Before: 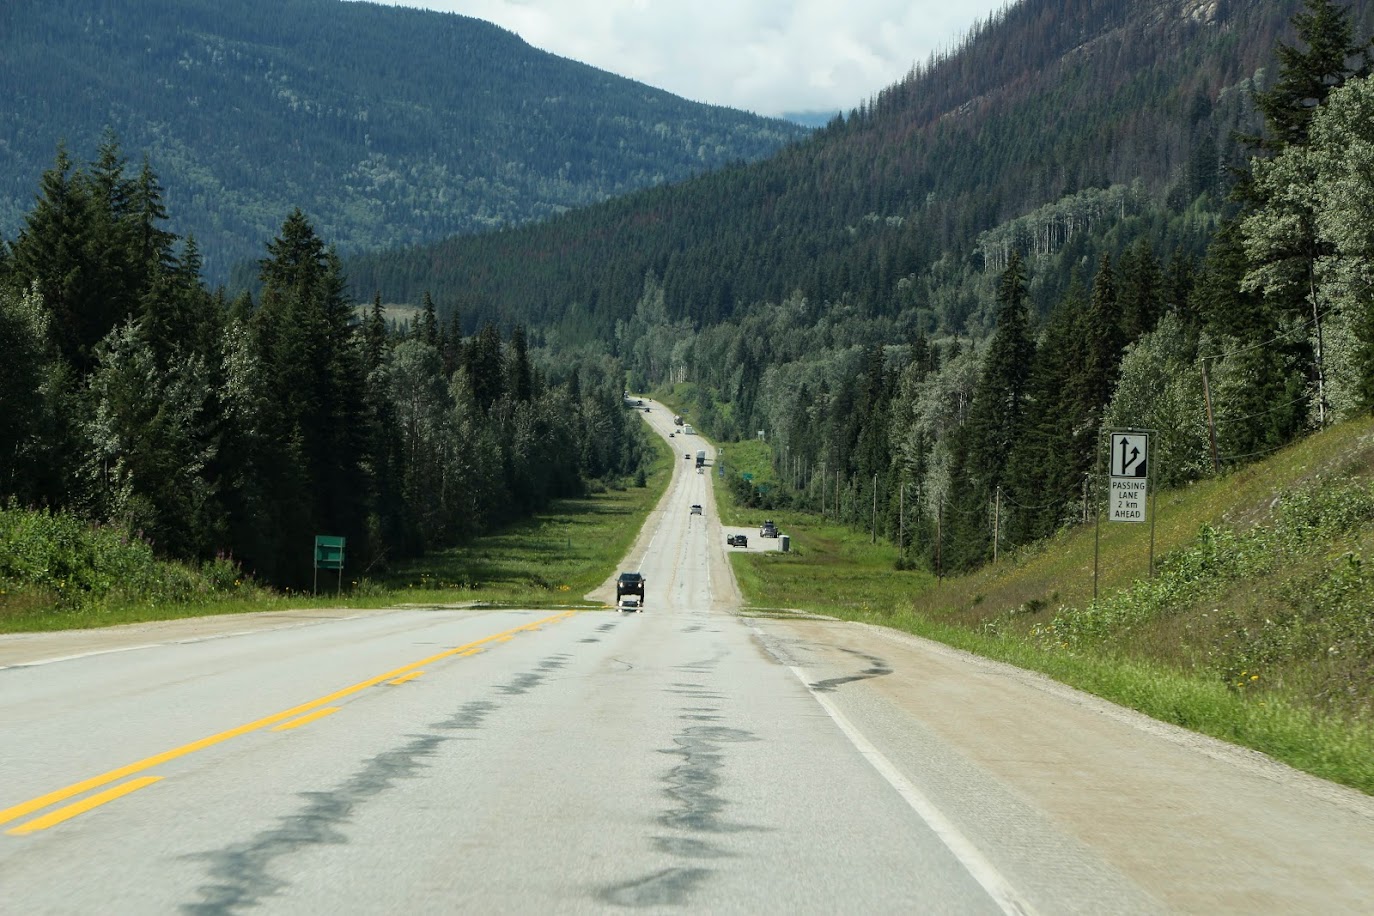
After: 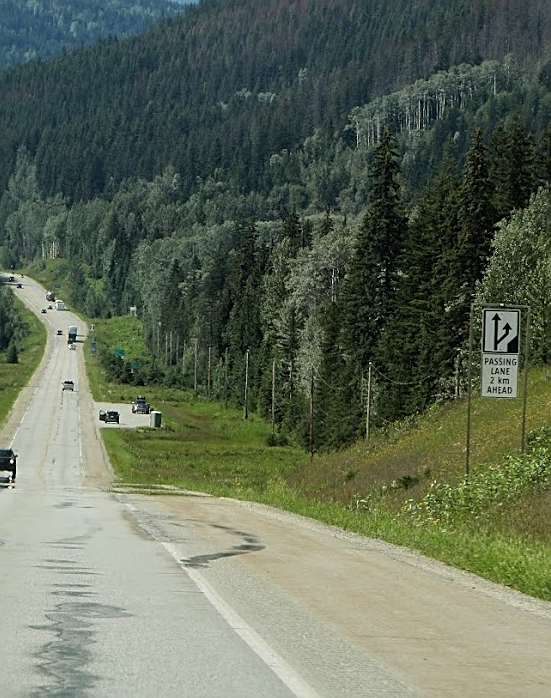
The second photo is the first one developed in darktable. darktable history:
sharpen: on, module defaults
shadows and highlights: shadows 24.95, white point adjustment -3.05, highlights -29.71
levels: mode automatic, levels [0.016, 0.492, 0.969]
crop: left 45.74%, top 13.603%, right 14.092%, bottom 10.135%
